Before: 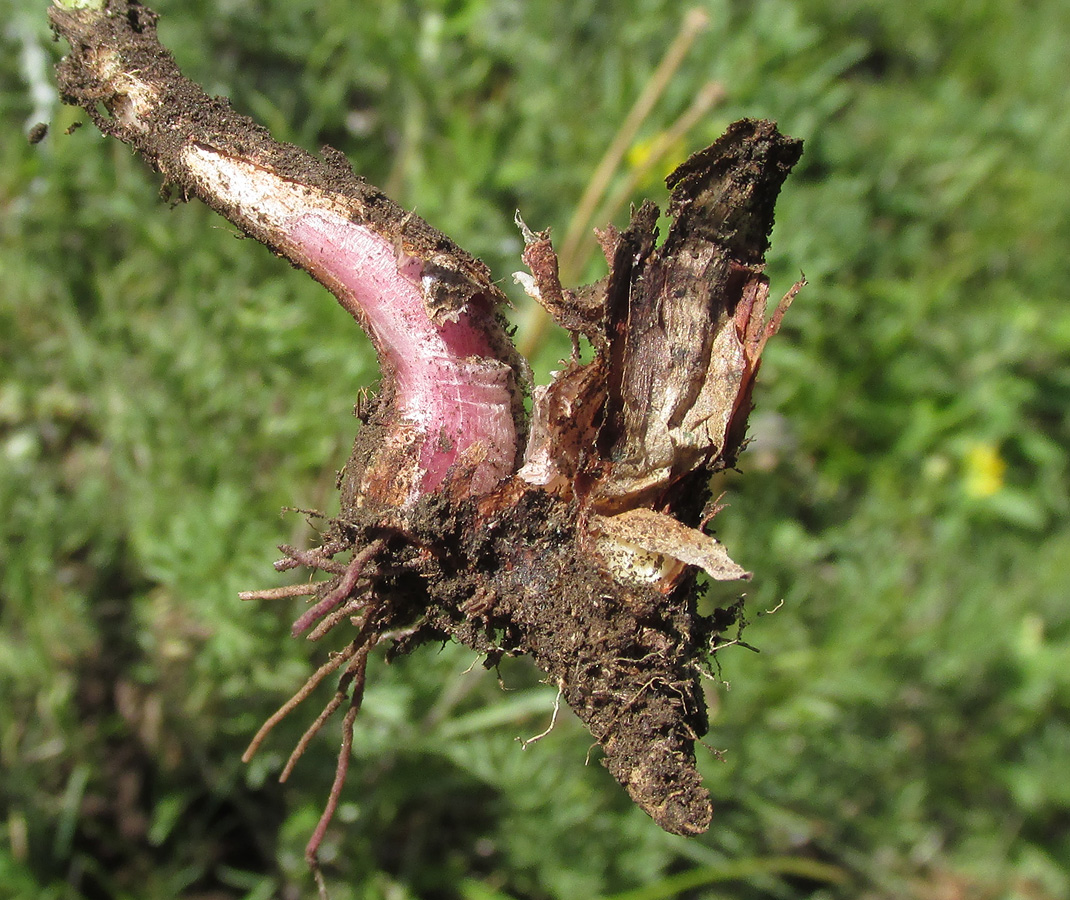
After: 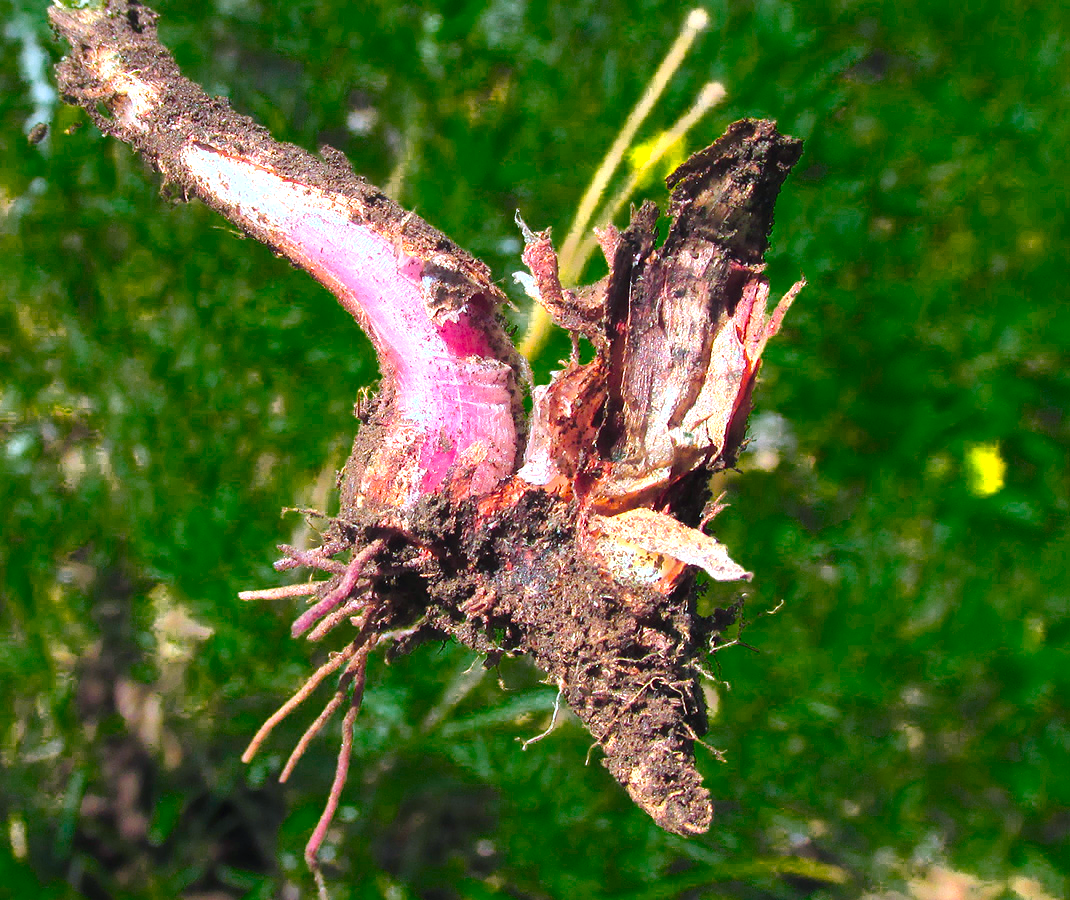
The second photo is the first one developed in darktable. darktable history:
color calibration: output R [1.422, -0.35, -0.252, 0], output G [-0.238, 1.259, -0.084, 0], output B [-0.081, -0.196, 1.58, 0], output brightness [0.49, 0.671, -0.57, 0], illuminant same as pipeline (D50), adaptation none (bypass), saturation algorithm version 1 (2020)
color zones: curves: ch0 [(0.25, 0.5) (0.347, 0.092) (0.75, 0.5)]; ch1 [(0.25, 0.5) (0.33, 0.51) (0.75, 0.5)]
color zones "2": curves: ch0 [(0.23, 0.551) (0.75, 0.5)]; ch1 [(0.223, 0.636) (0.75, 0.5)]; ch2 [(0.281, 0.537) (0.75, 0.5)]
